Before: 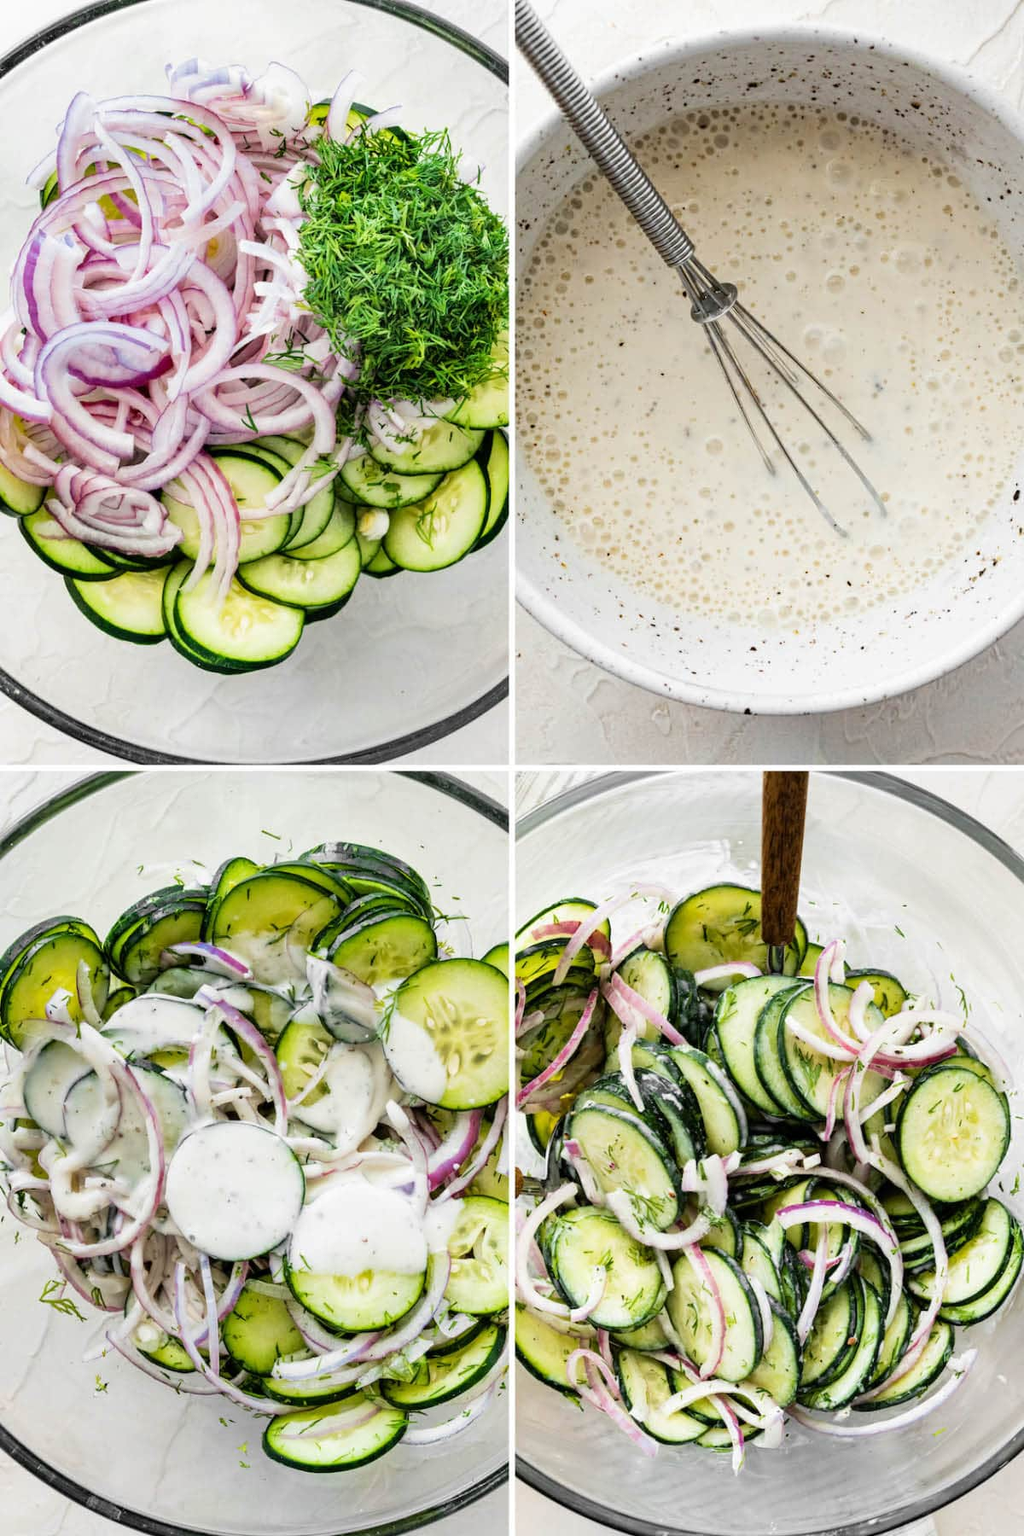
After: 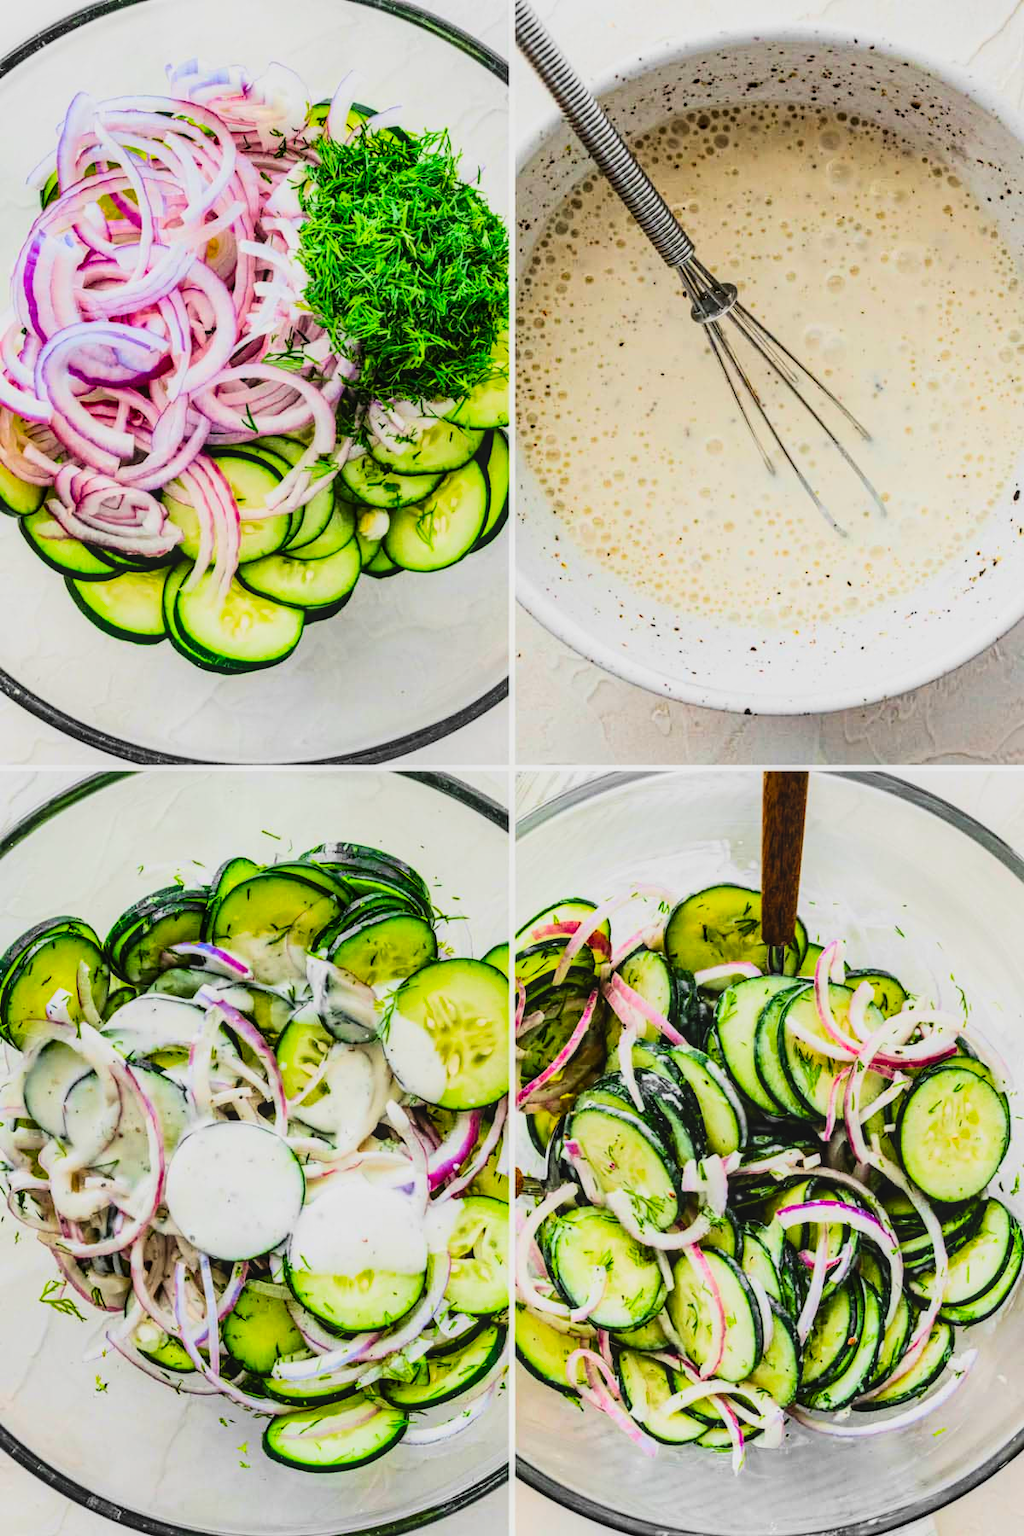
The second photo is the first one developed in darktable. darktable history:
filmic rgb: black relative exposure -7.65 EV, white relative exposure 4.56 EV, hardness 3.61, color science v6 (2022)
exposure: black level correction -0.025, exposure -0.117 EV, compensate highlight preservation false
contrast brightness saturation: contrast 0.26, brightness 0.02, saturation 0.87
local contrast: detail 130%
